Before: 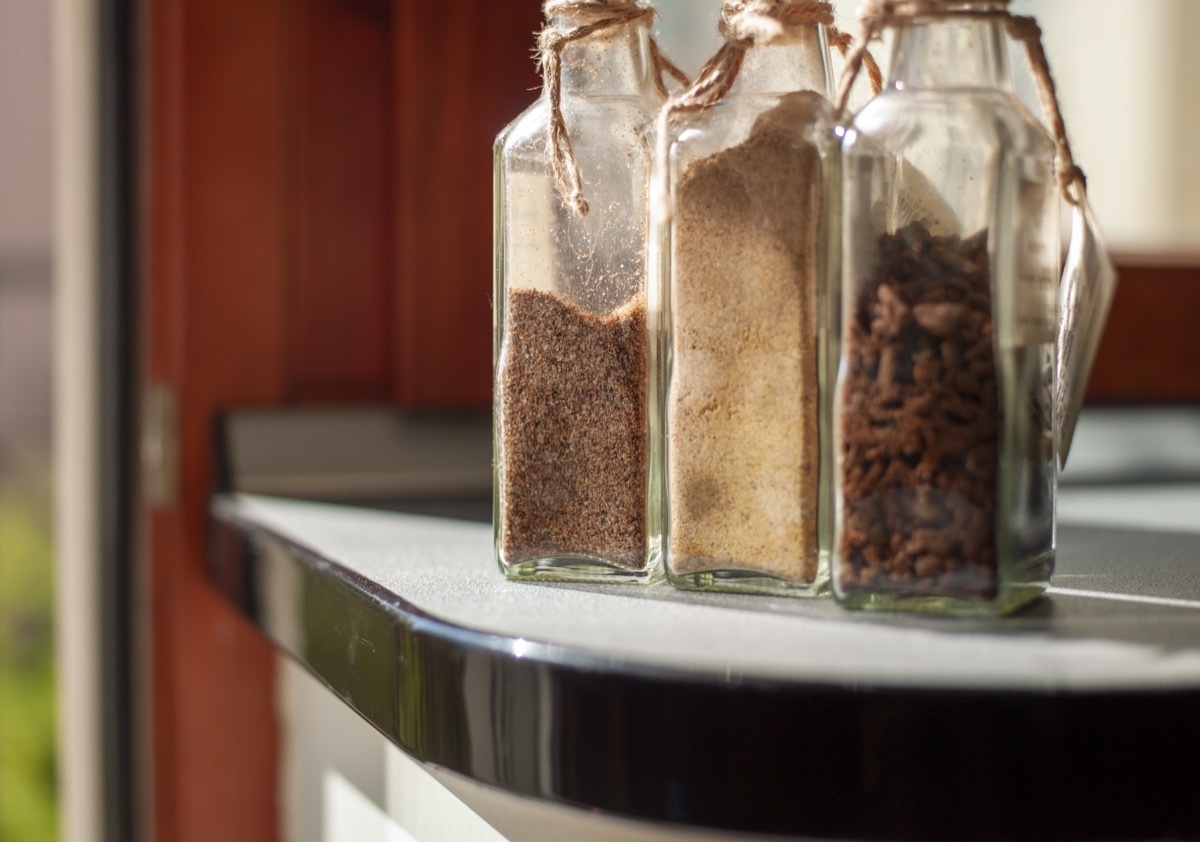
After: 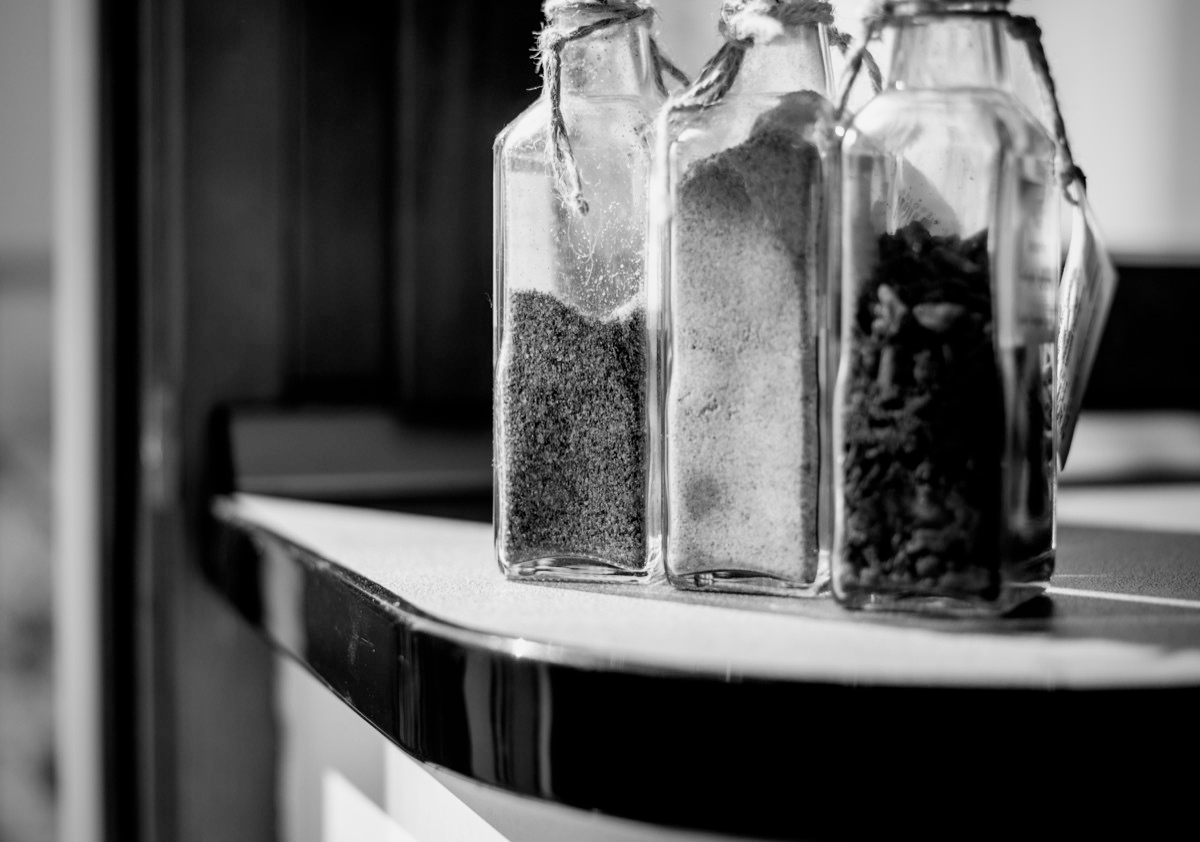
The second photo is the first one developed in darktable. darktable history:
vignetting: on, module defaults
color balance rgb: shadows lift › chroma 1%, shadows lift › hue 240.84°, highlights gain › chroma 2%, highlights gain › hue 73.2°, global offset › luminance -0.5%, perceptual saturation grading › global saturation 20%, perceptual saturation grading › highlights -25%, perceptual saturation grading › shadows 50%, global vibrance 15%
contrast brightness saturation: saturation -1
filmic rgb: black relative exposure -4 EV, white relative exposure 3 EV, hardness 3.02, contrast 1.5
